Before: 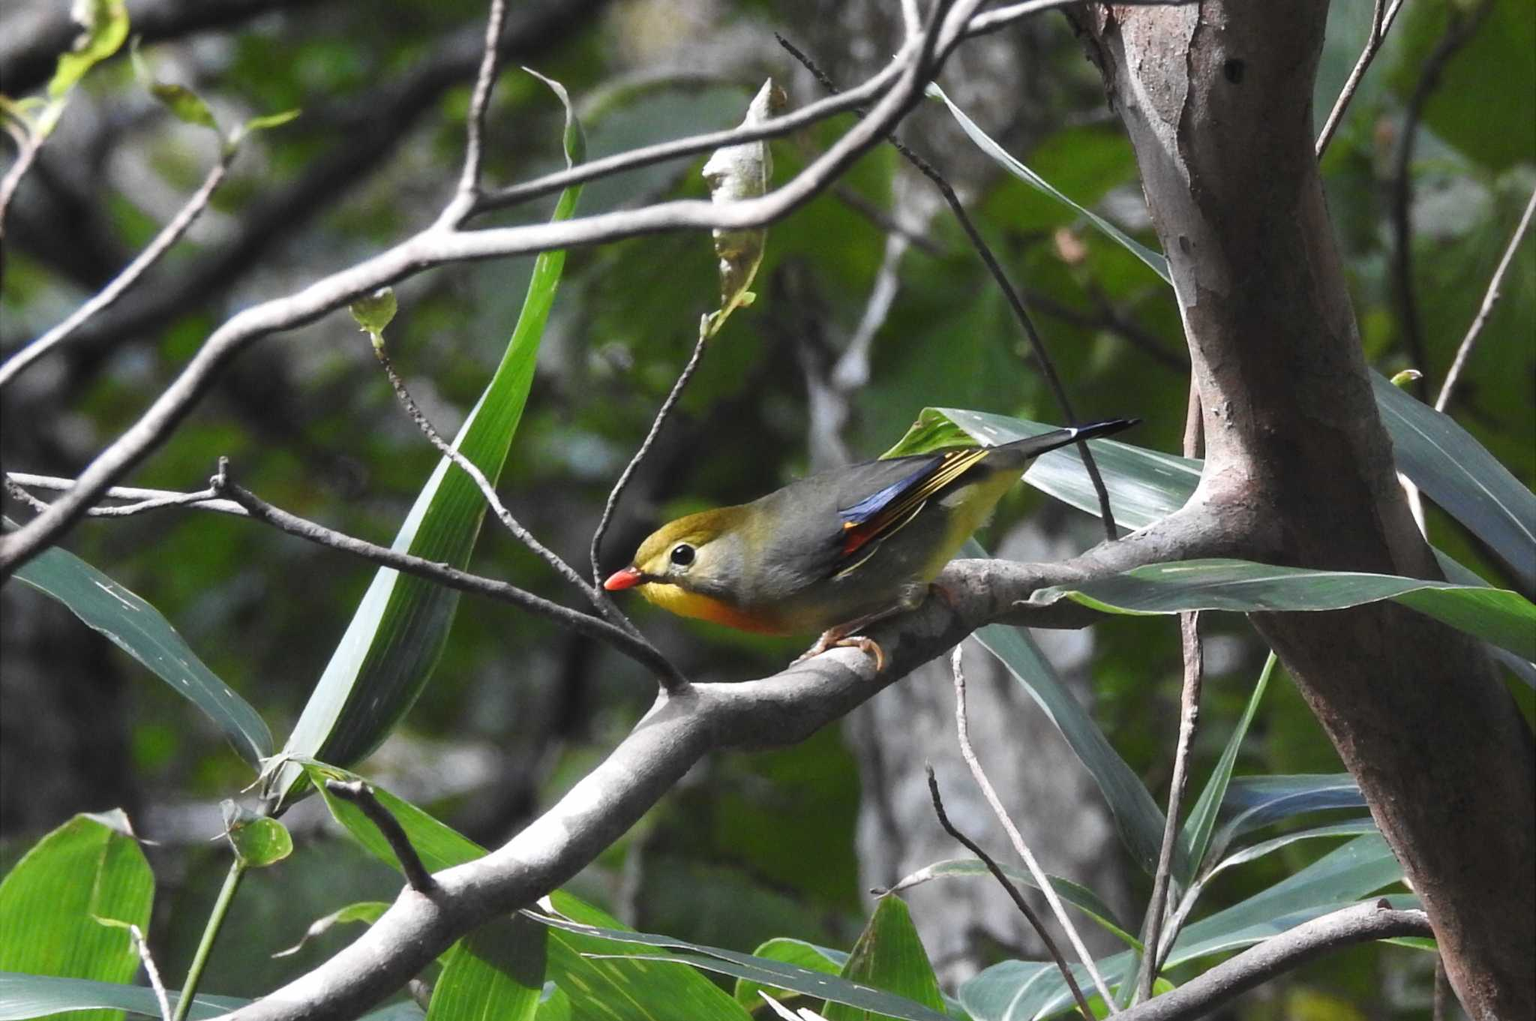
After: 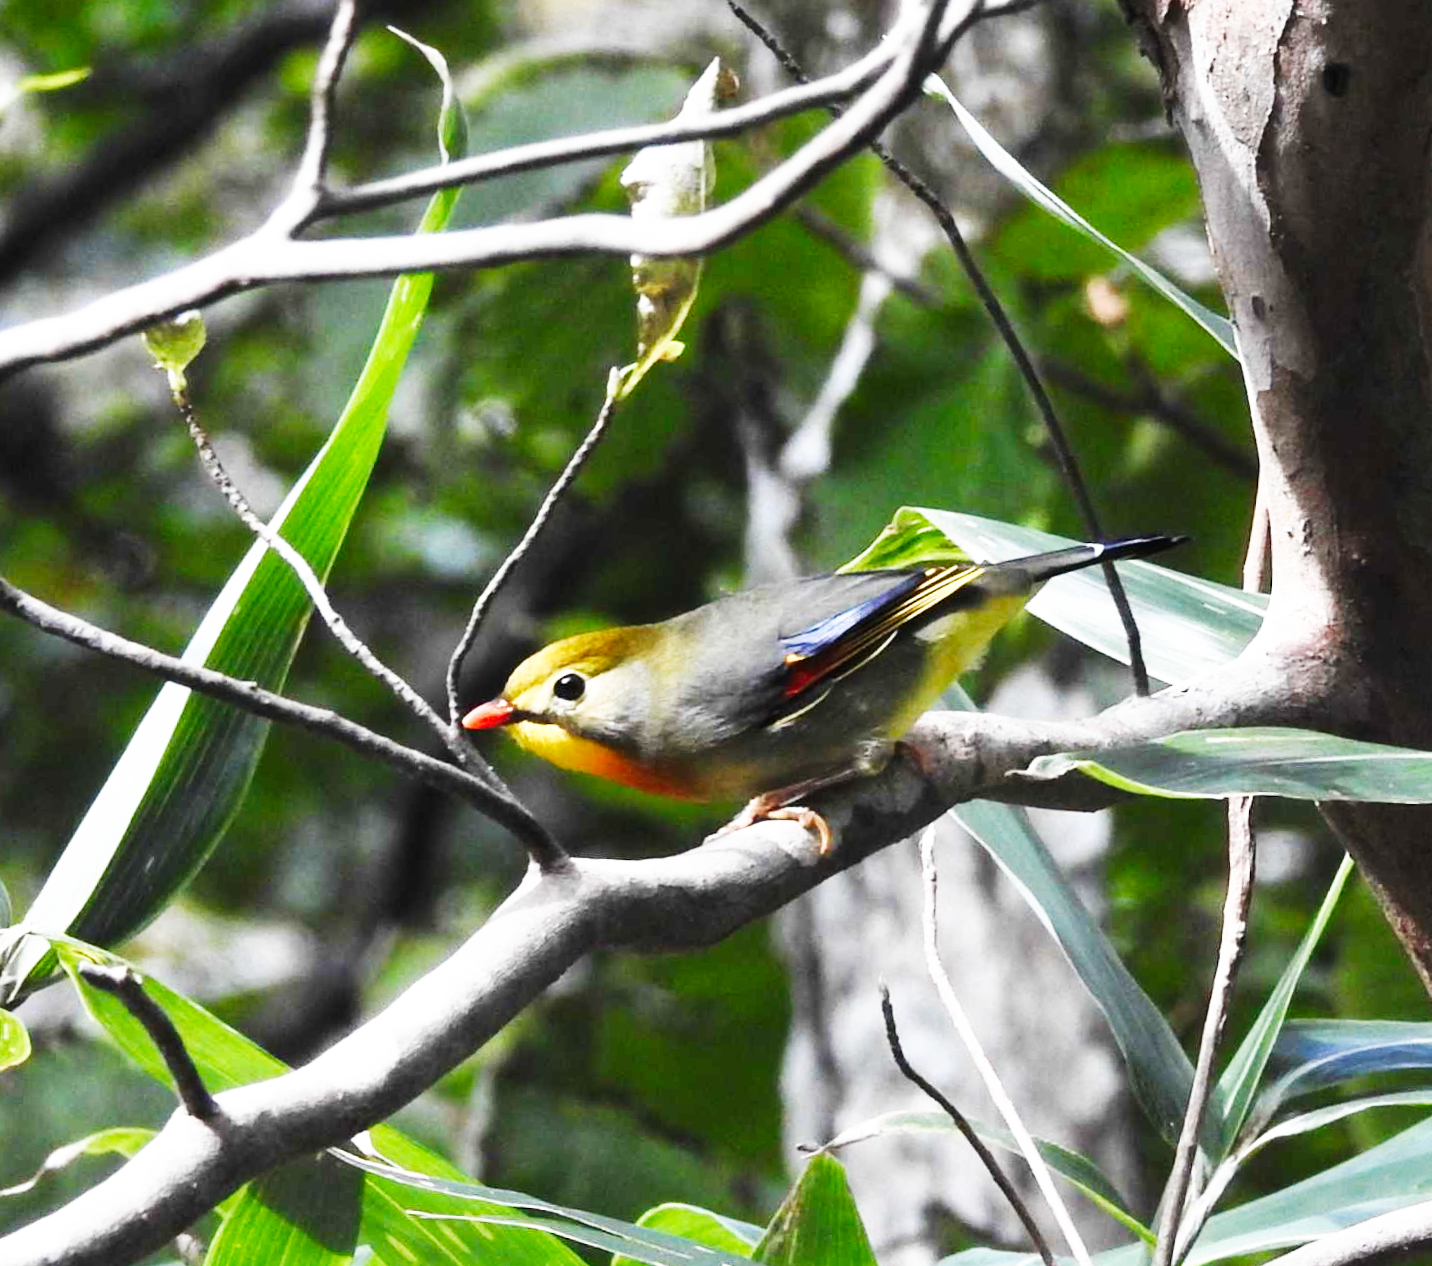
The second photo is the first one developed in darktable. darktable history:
crop and rotate: angle -2.88°, left 14.028%, top 0.019%, right 10.824%, bottom 0.022%
base curve: curves: ch0 [(0, 0) (0.007, 0.004) (0.027, 0.03) (0.046, 0.07) (0.207, 0.54) (0.442, 0.872) (0.673, 0.972) (1, 1)], preserve colors none
